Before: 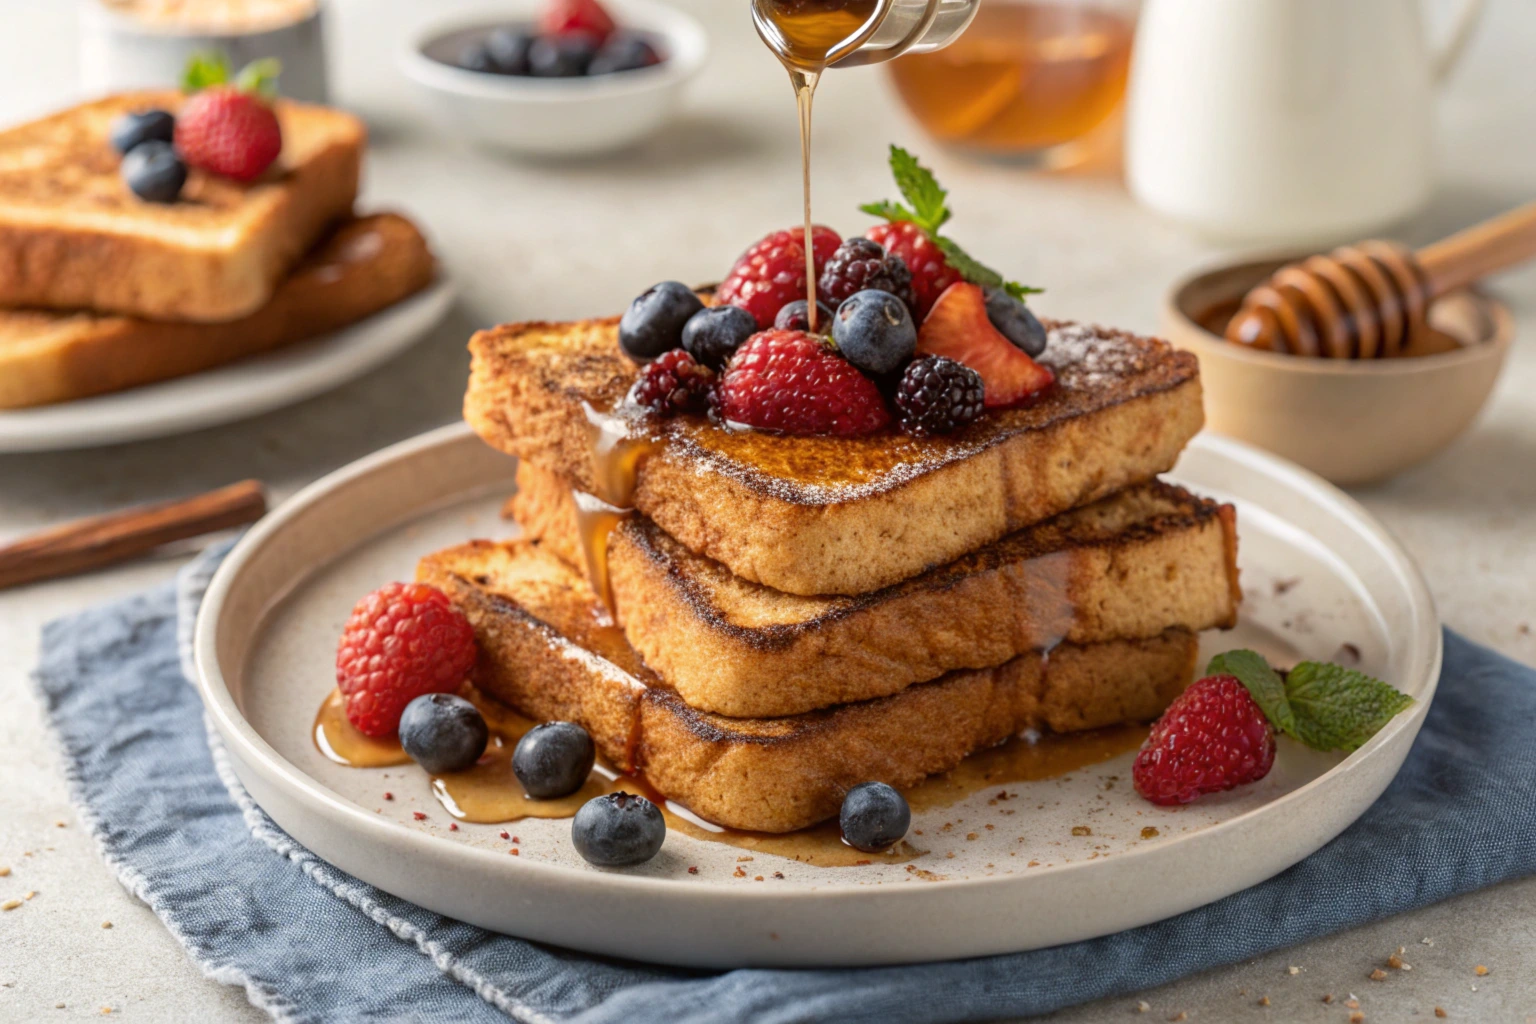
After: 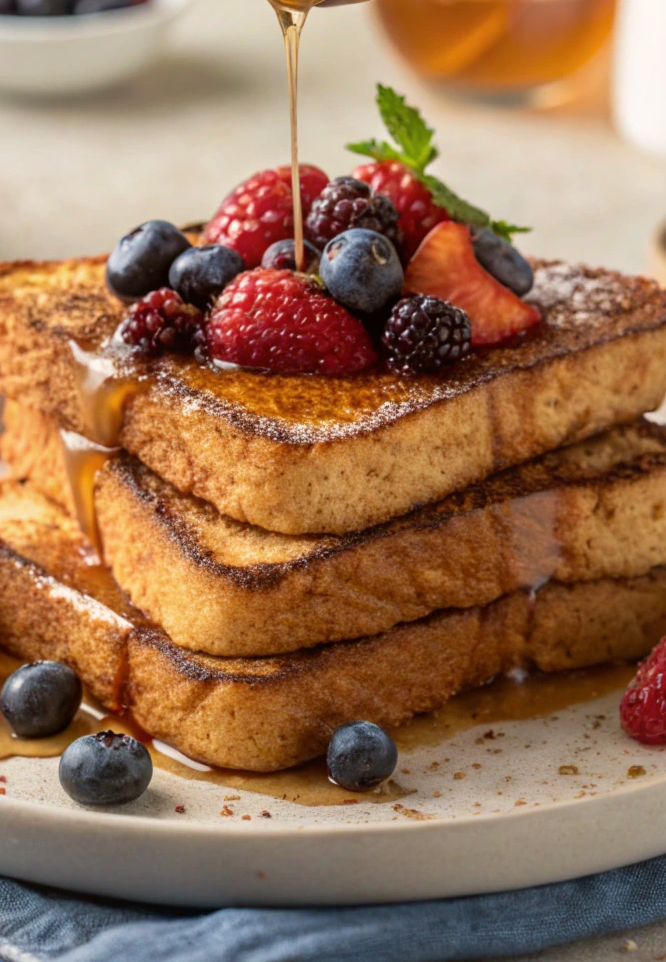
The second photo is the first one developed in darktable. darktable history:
crop: left 33.452%, top 6.025%, right 23.155%
velvia: on, module defaults
